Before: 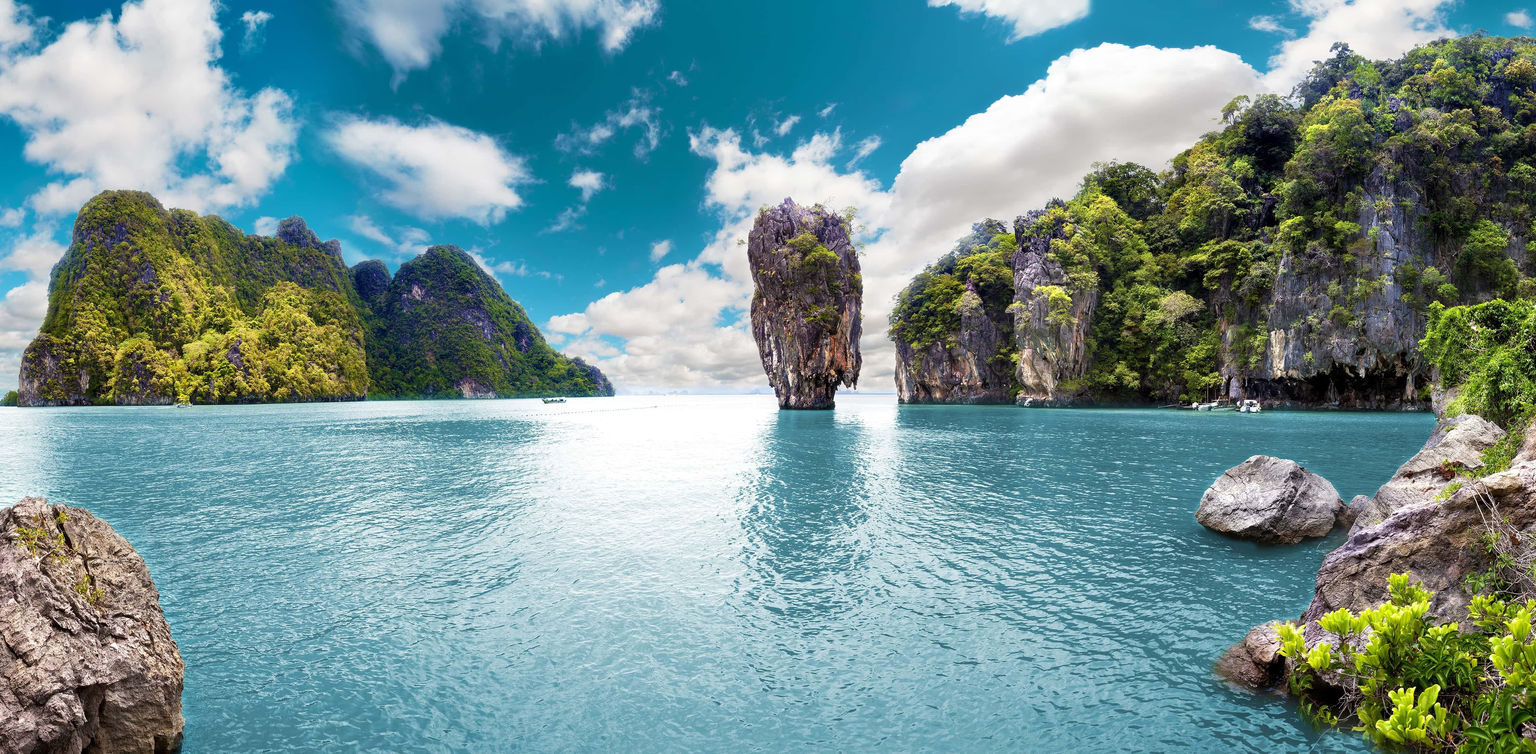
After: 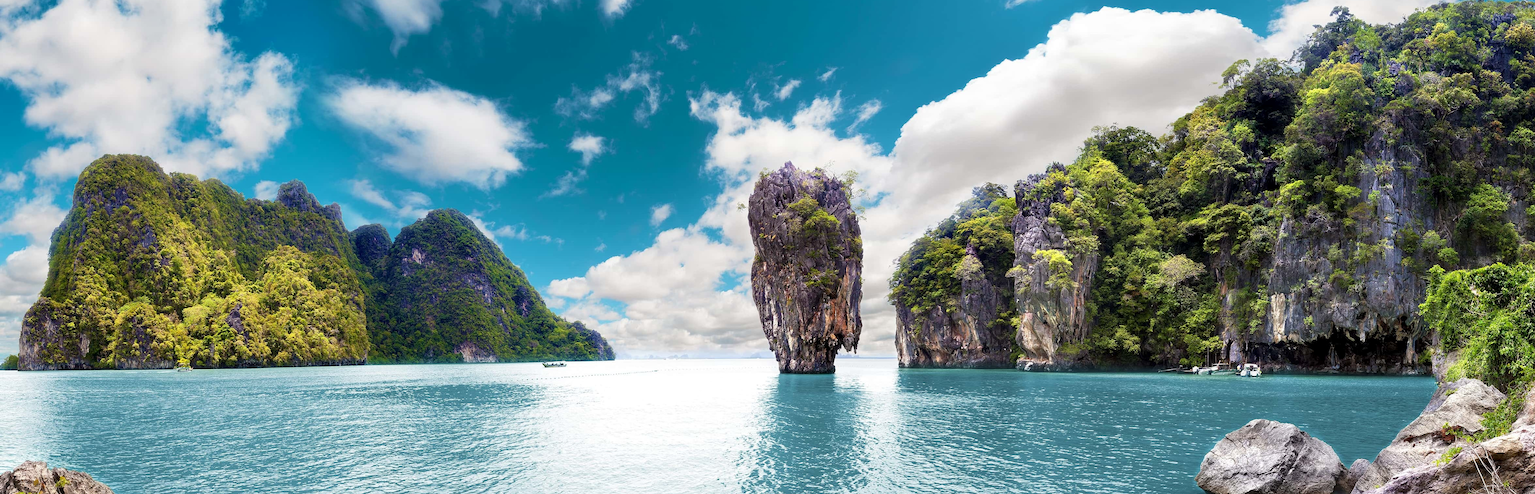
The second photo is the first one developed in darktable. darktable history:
exposure: black level correction 0.001, compensate highlight preservation false
crop and rotate: top 4.848%, bottom 29.503%
